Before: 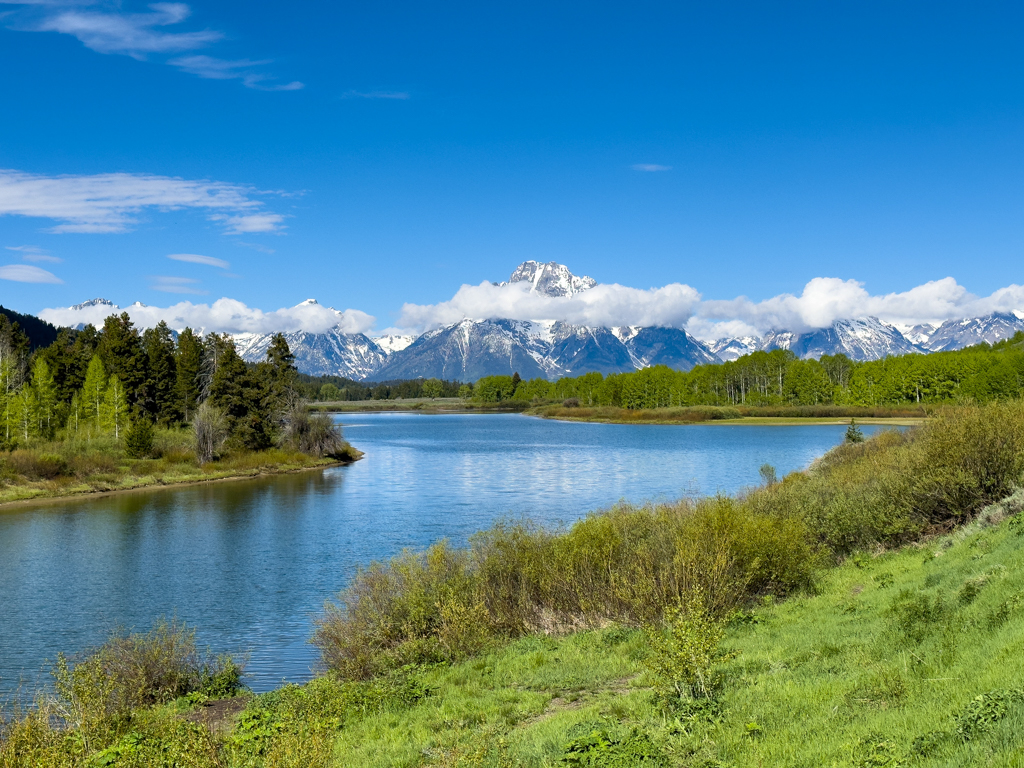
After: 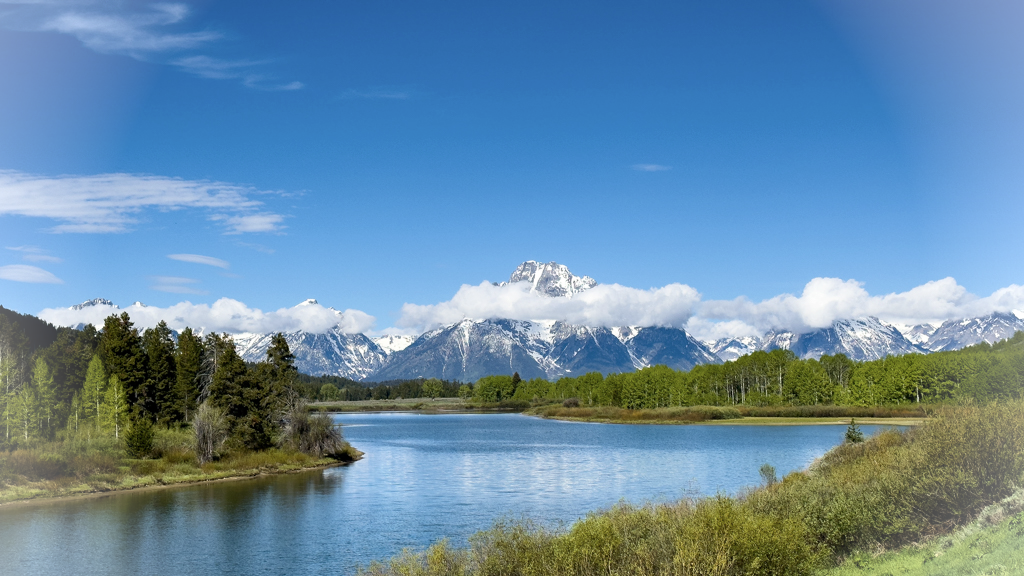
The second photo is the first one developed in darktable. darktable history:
contrast brightness saturation: contrast 0.114, saturation -0.161
crop: bottom 24.982%
vignetting: brightness 0.282, saturation 0
